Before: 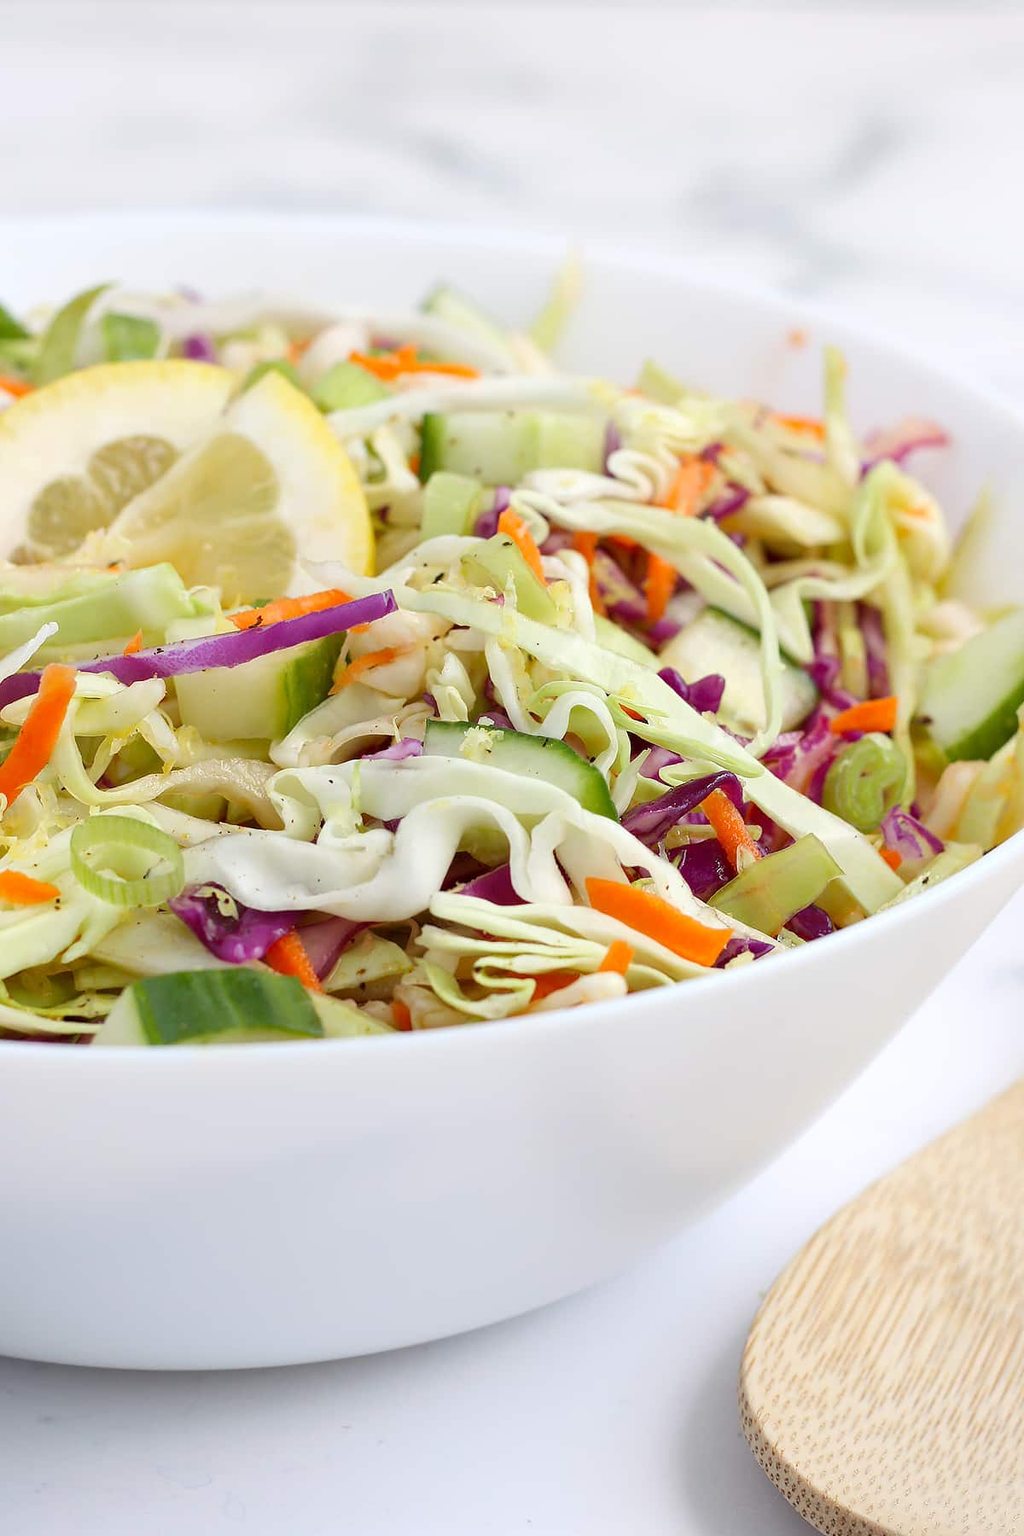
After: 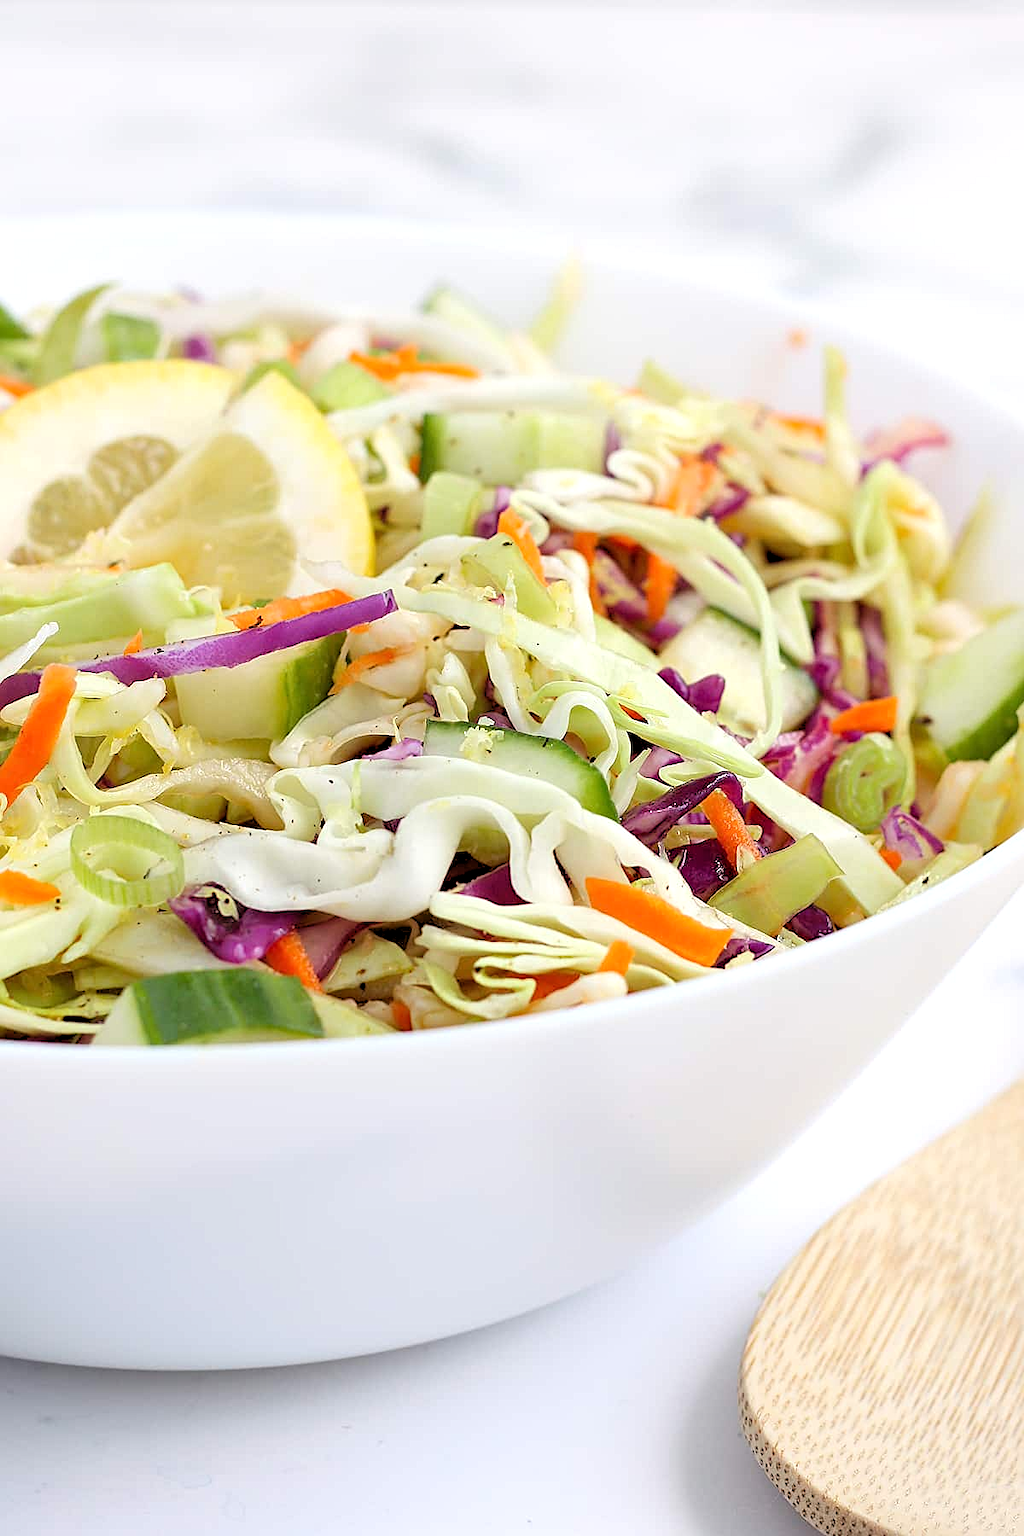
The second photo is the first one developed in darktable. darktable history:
sharpen: radius 2.167, amount 0.381, threshold 0
rgb levels: levels [[0.013, 0.434, 0.89], [0, 0.5, 1], [0, 0.5, 1]]
